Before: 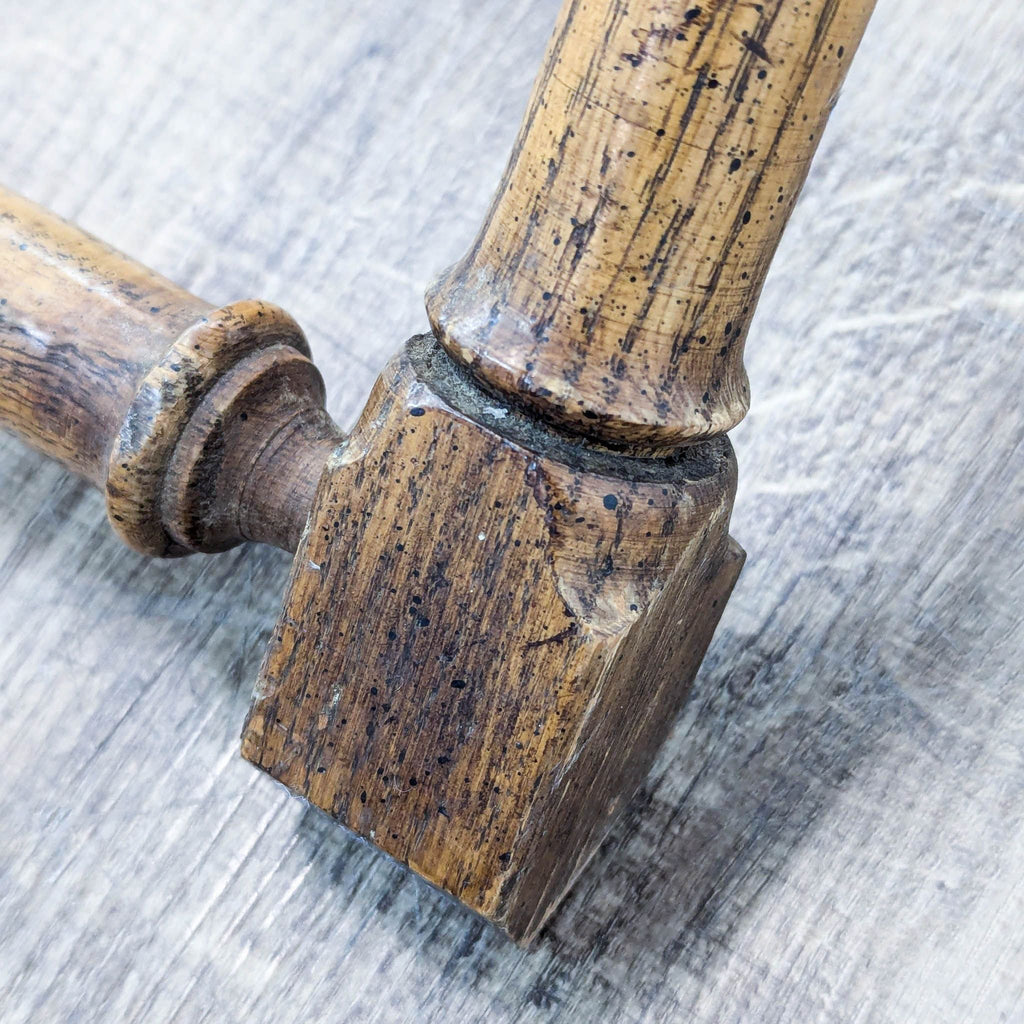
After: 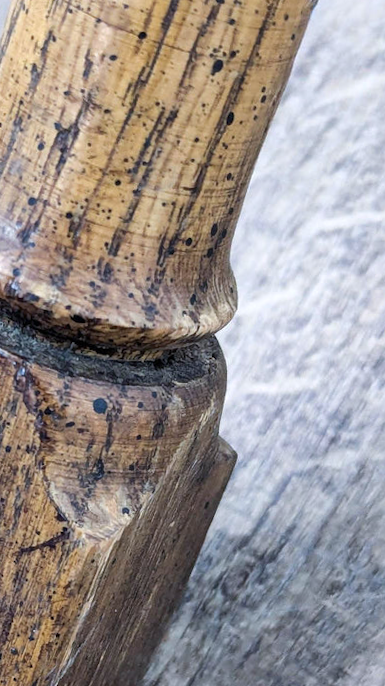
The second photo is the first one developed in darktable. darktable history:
rotate and perspective: rotation -1.24°, automatic cropping off
crop and rotate: left 49.936%, top 10.094%, right 13.136%, bottom 24.256%
white balance: red 1.004, blue 1.024
